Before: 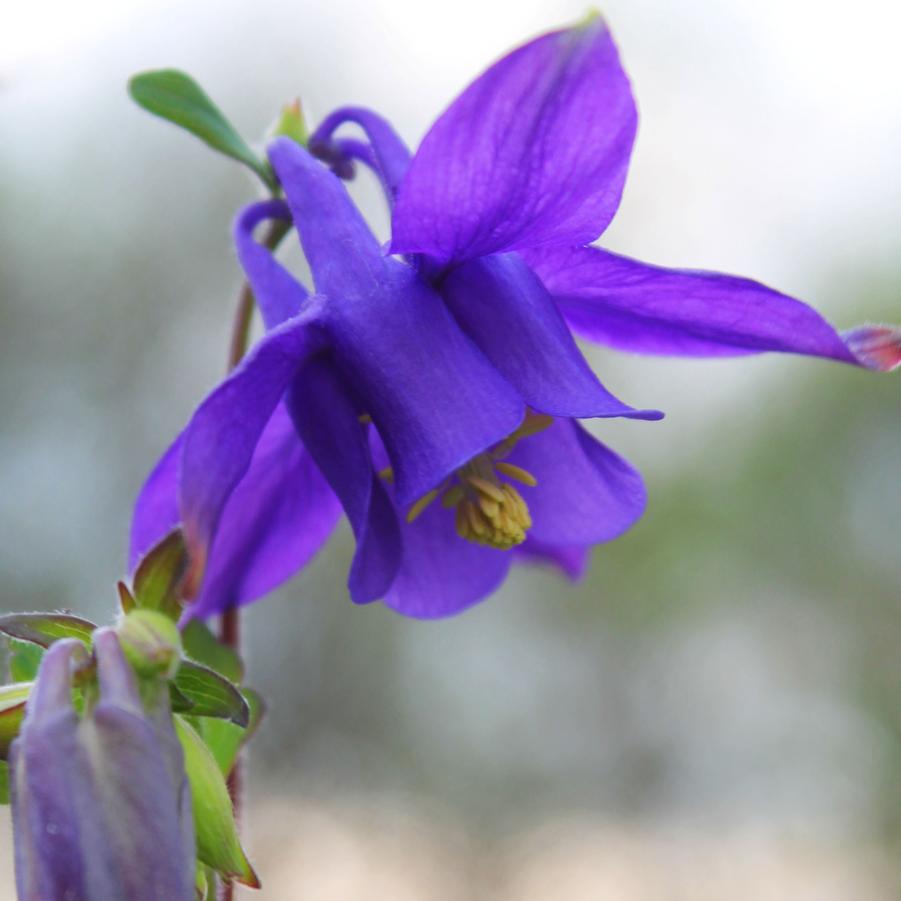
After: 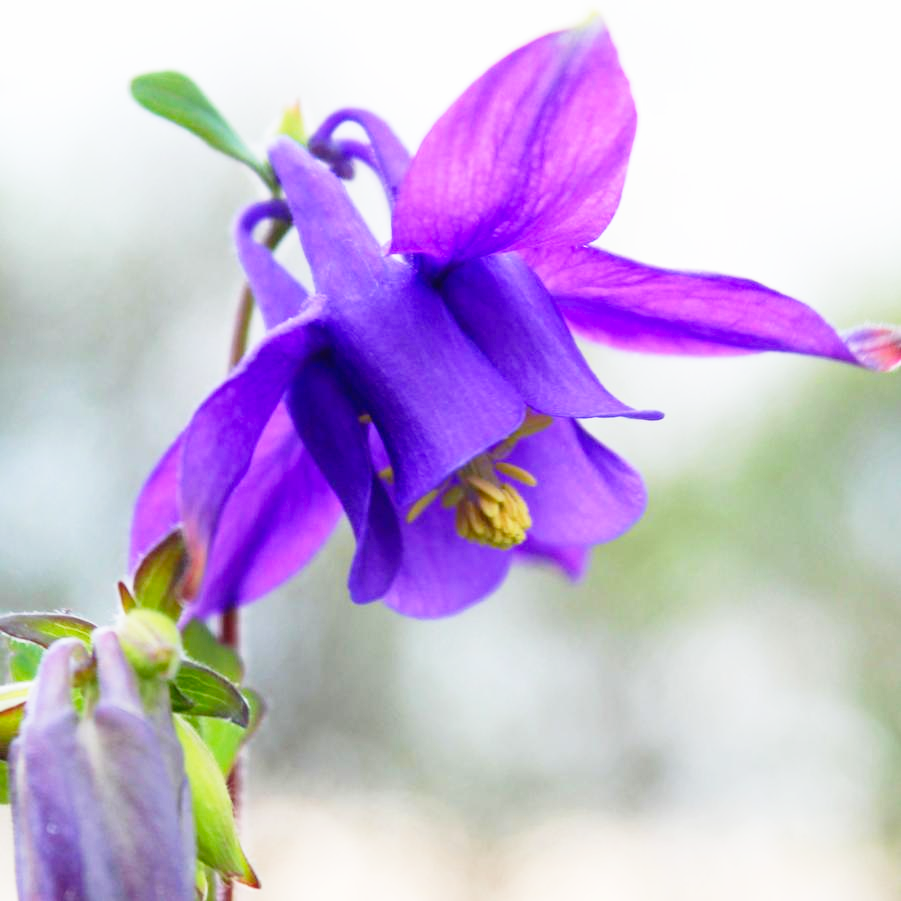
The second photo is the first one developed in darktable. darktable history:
base curve: curves: ch0 [(0, 0) (0.012, 0.01) (0.073, 0.168) (0.31, 0.711) (0.645, 0.957) (1, 1)], preserve colors none
contrast brightness saturation: contrast 0.051
exposure: exposure -0.169 EV, compensate highlight preservation false
